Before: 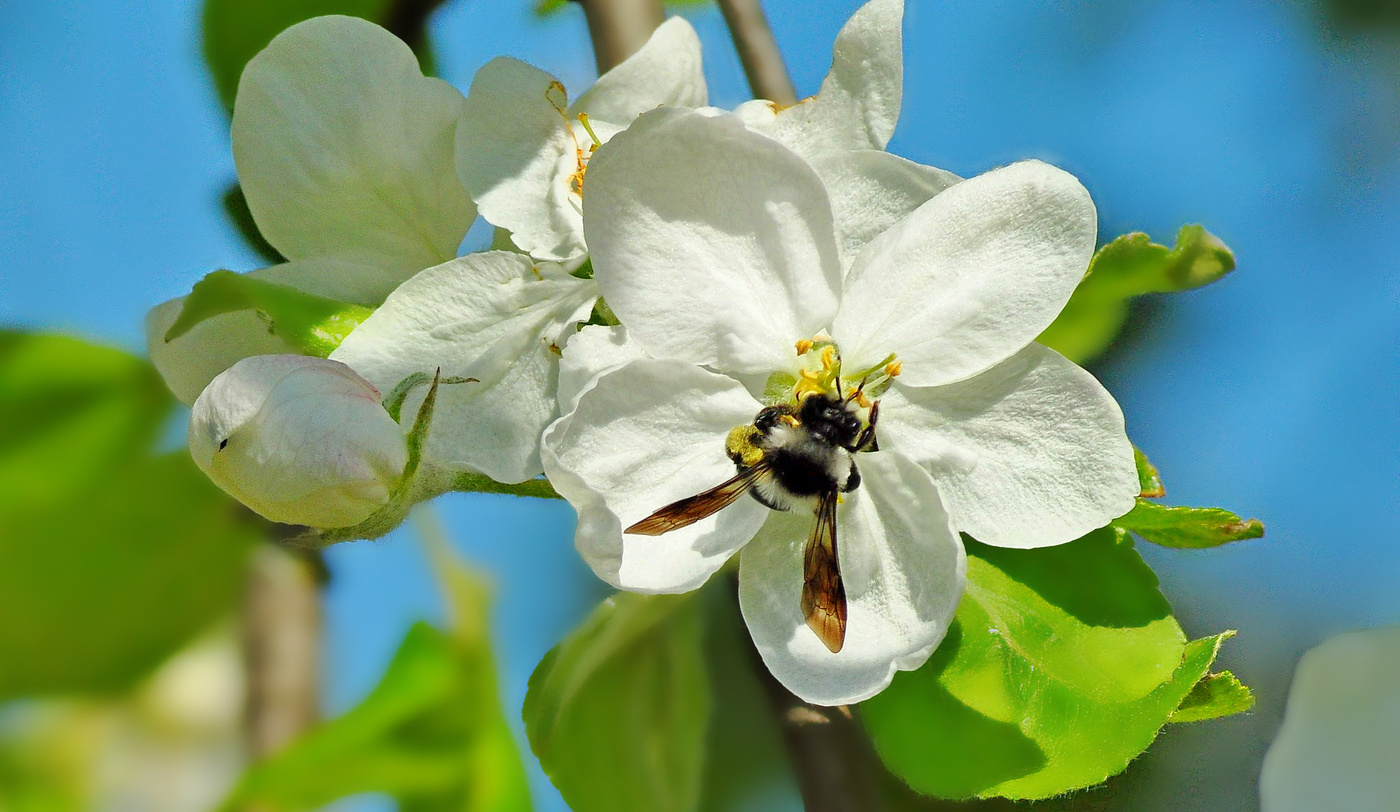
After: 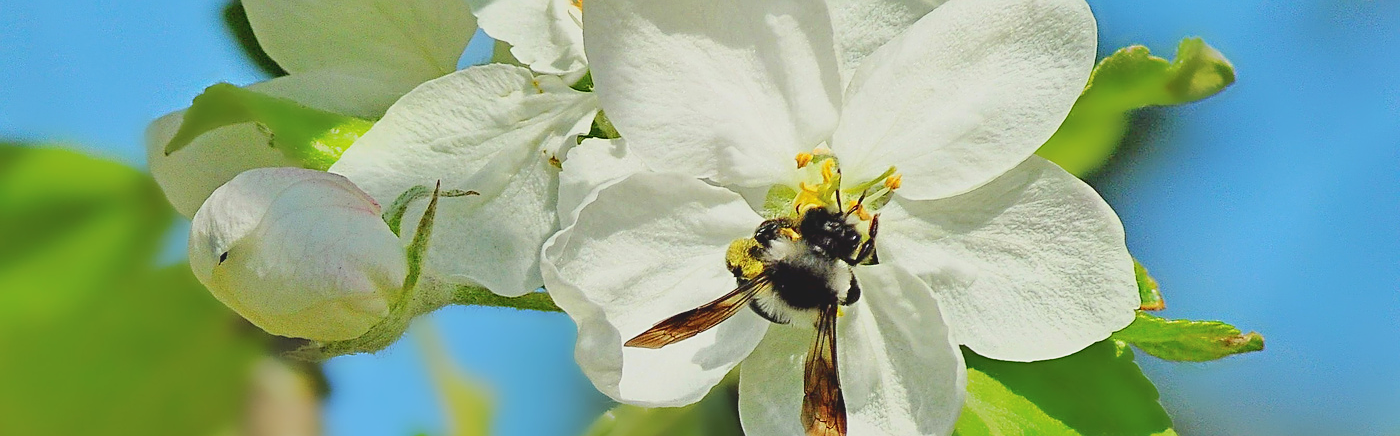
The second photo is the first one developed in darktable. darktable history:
contrast brightness saturation: contrast -0.272
tone curve: curves: ch0 [(0, 0) (0.003, 0.042) (0.011, 0.043) (0.025, 0.047) (0.044, 0.059) (0.069, 0.07) (0.1, 0.085) (0.136, 0.107) (0.177, 0.139) (0.224, 0.185) (0.277, 0.258) (0.335, 0.34) (0.399, 0.434) (0.468, 0.526) (0.543, 0.623) (0.623, 0.709) (0.709, 0.794) (0.801, 0.866) (0.898, 0.919) (1, 1)], color space Lab, independent channels, preserve colors none
crop and rotate: top 23.034%, bottom 23.254%
sharpen: on, module defaults
